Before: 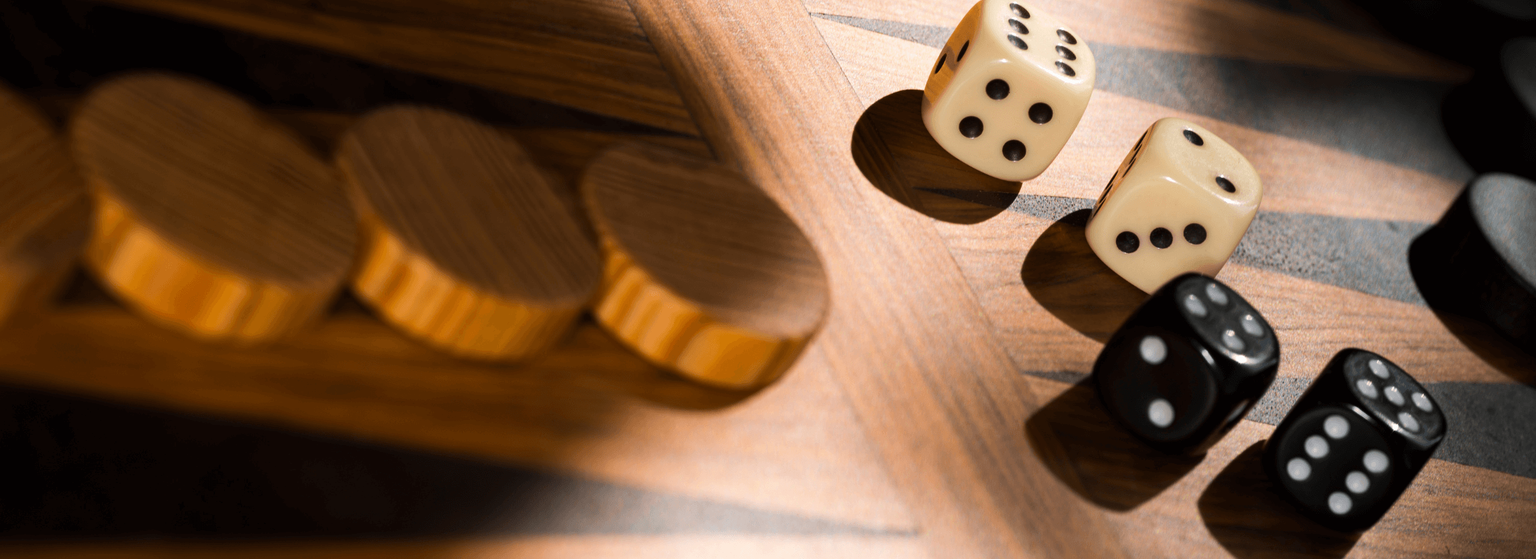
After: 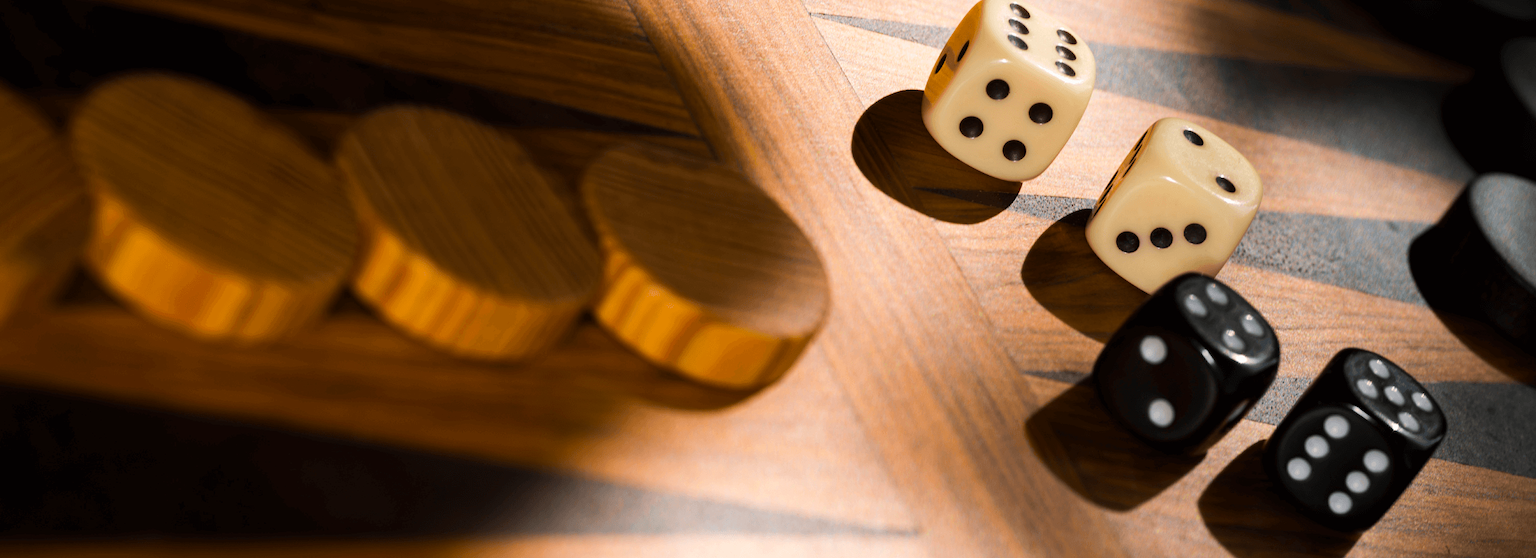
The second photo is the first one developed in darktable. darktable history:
color balance rgb: perceptual saturation grading › global saturation 19.331%
